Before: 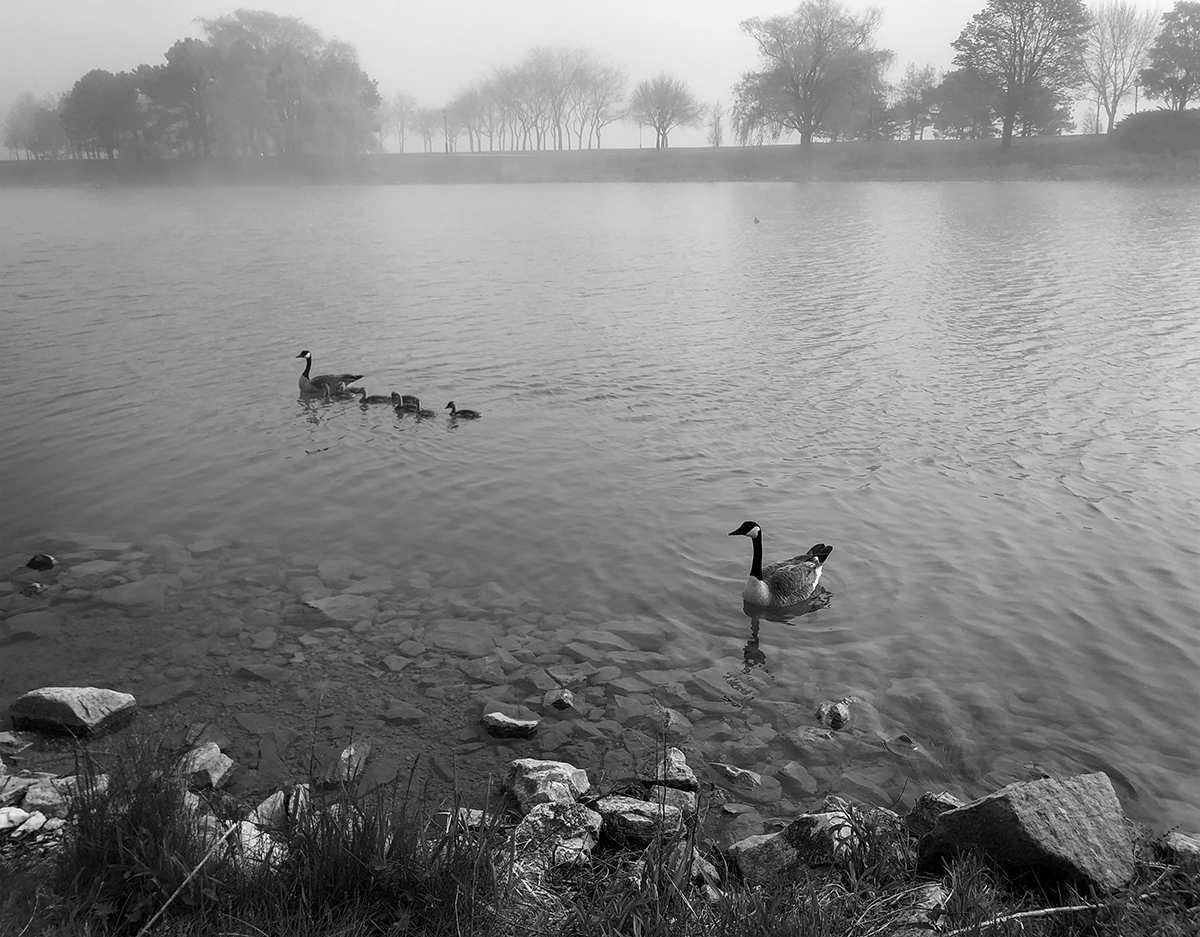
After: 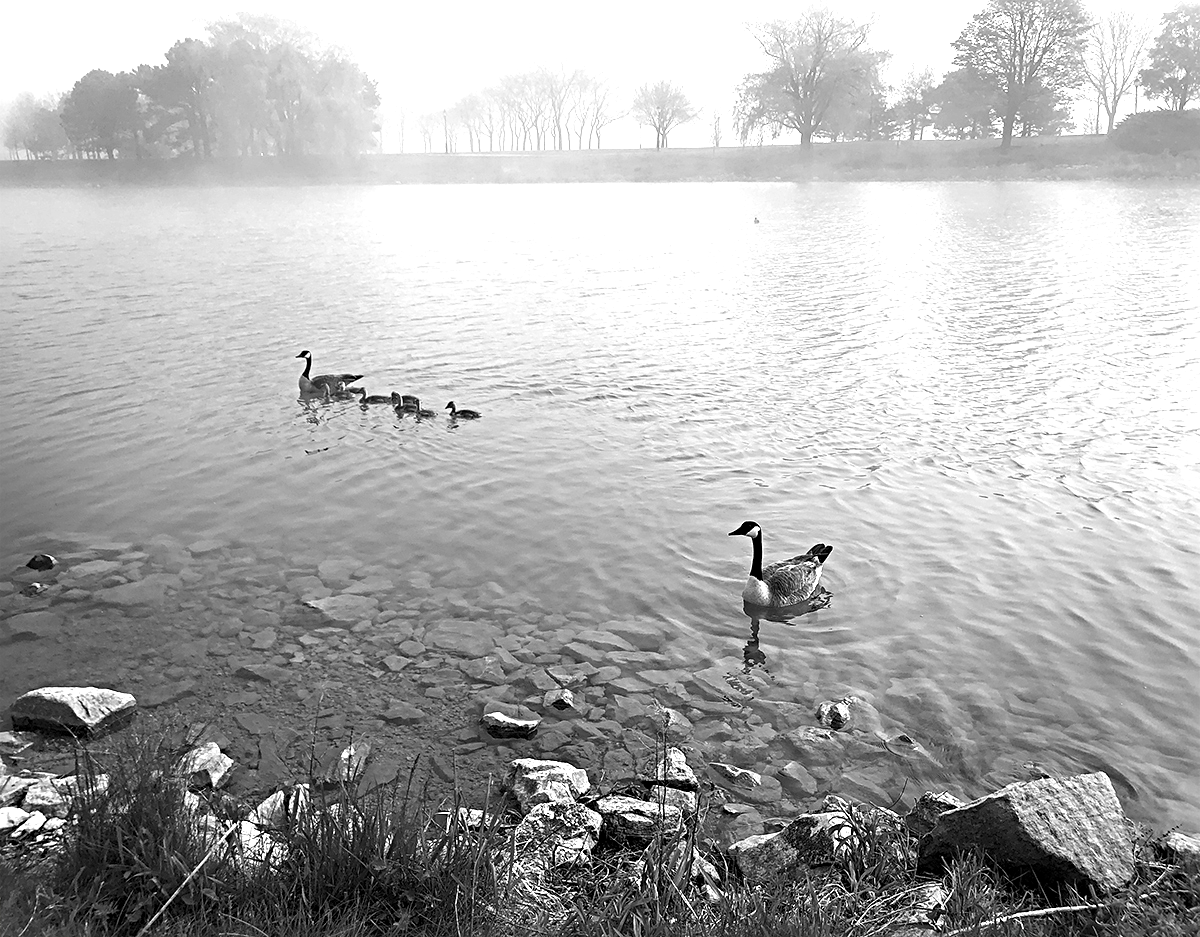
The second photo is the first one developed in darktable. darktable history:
exposure: exposure 1.058 EV, compensate highlight preservation false
sharpen: radius 4.839
